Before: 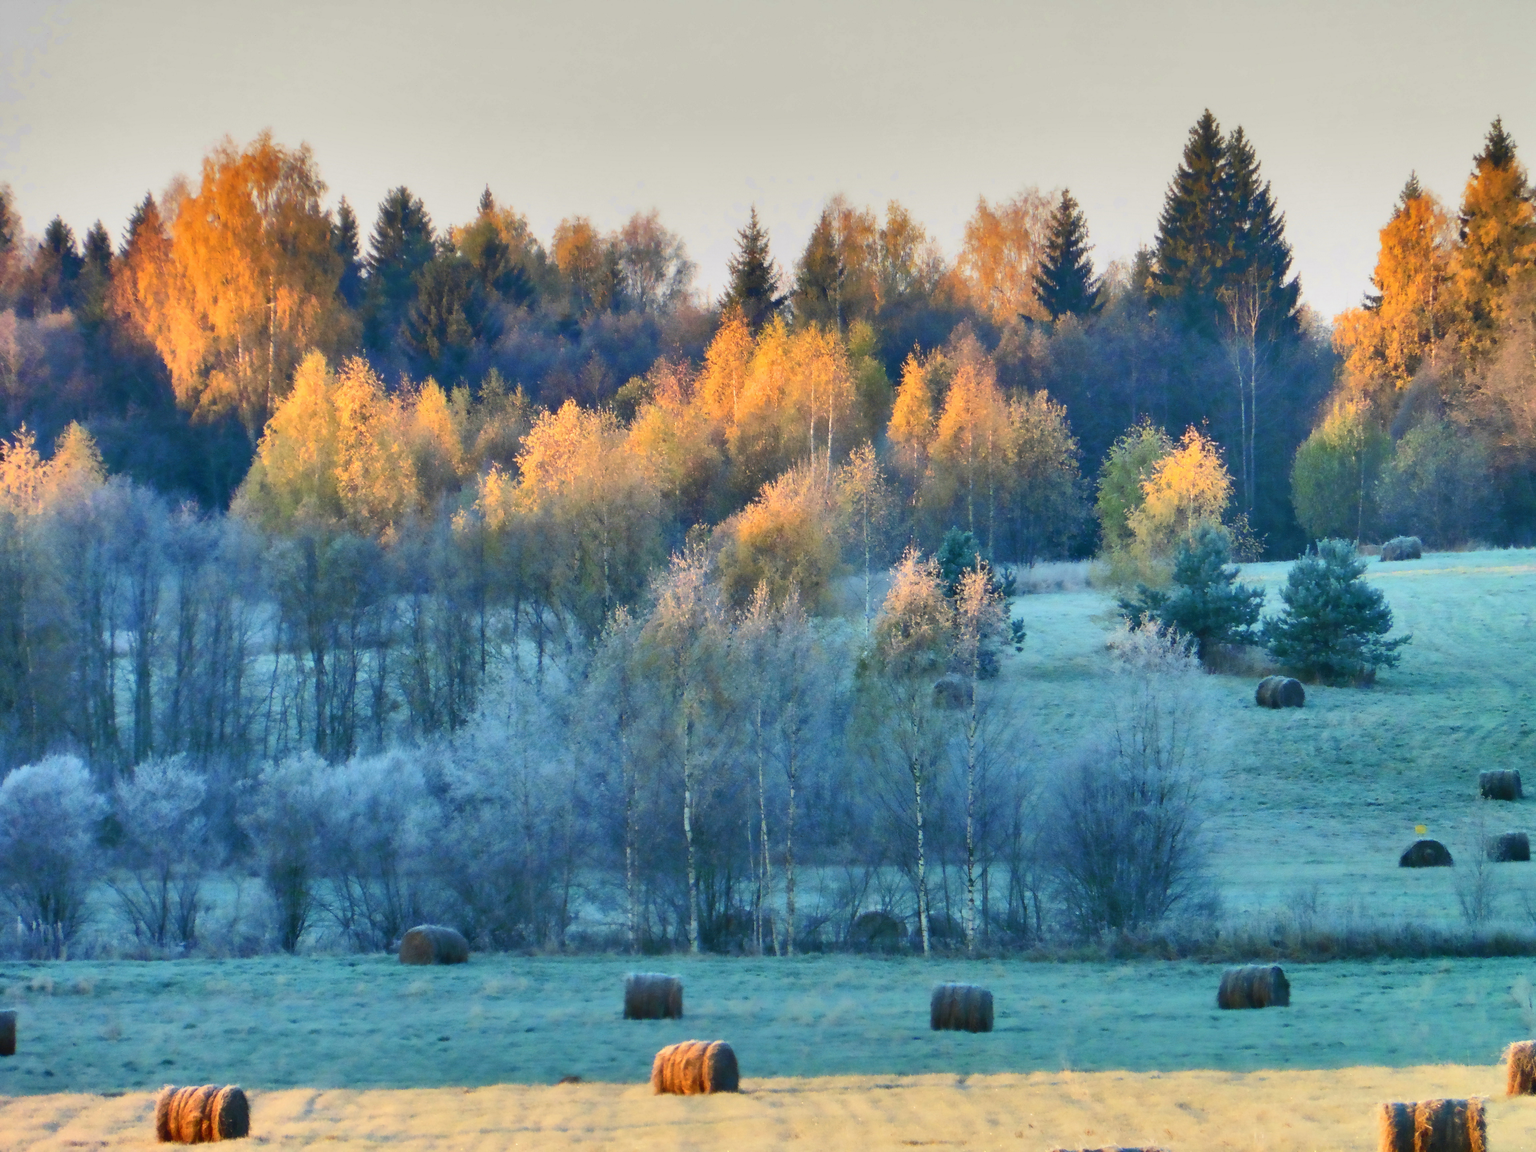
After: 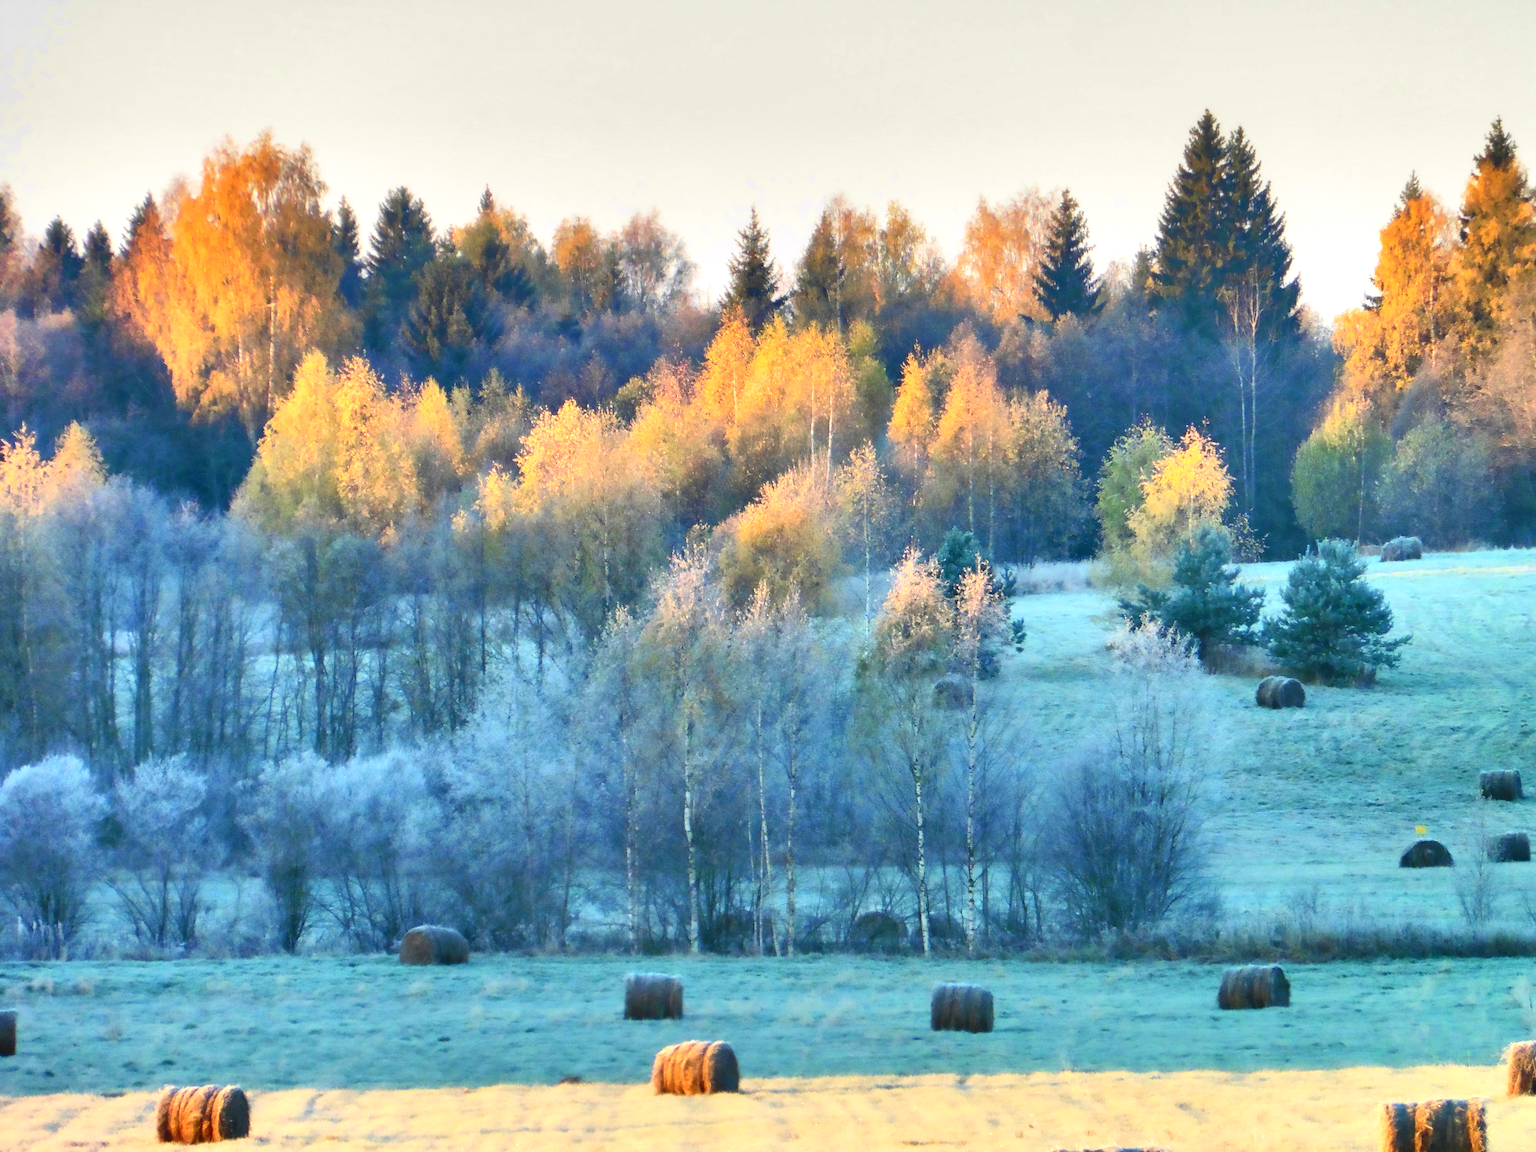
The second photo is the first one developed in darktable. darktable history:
contrast brightness saturation: contrast 0.1, brightness 0.02, saturation 0.02
exposure: exposure 0.515 EV, compensate highlight preservation false
